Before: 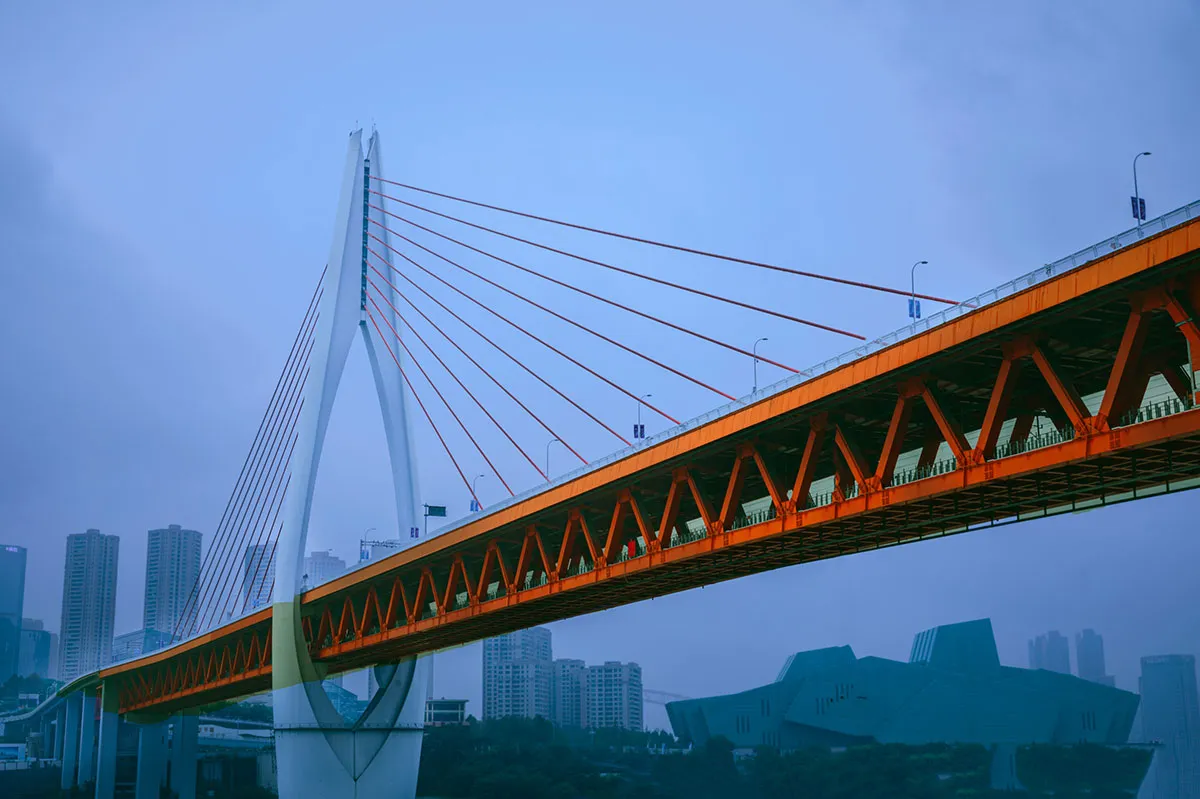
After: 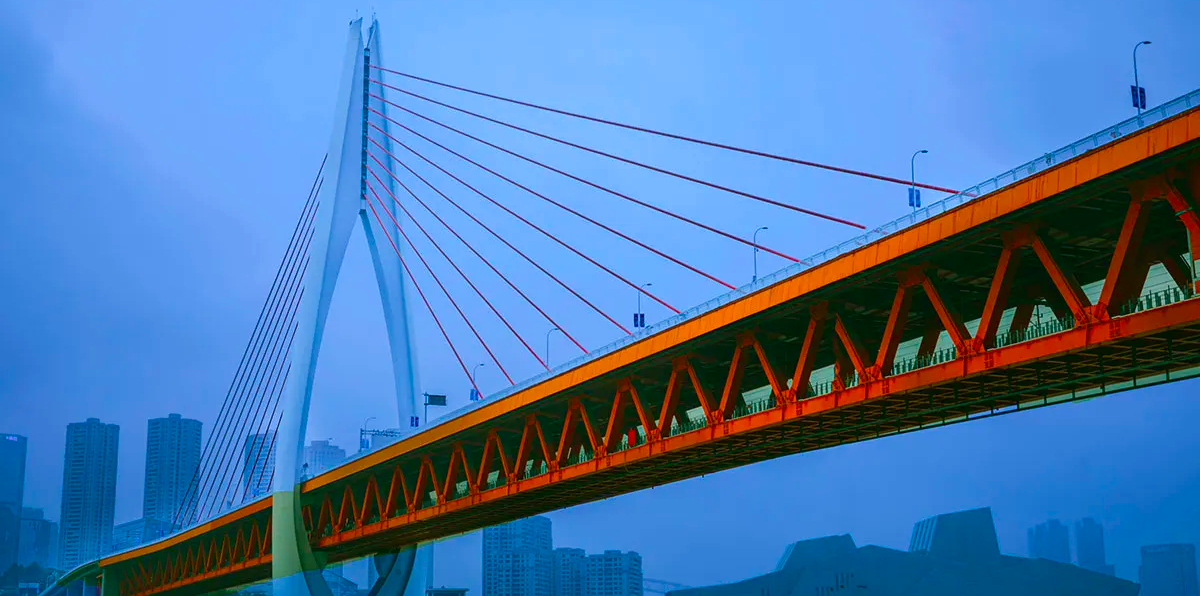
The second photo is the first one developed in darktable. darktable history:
velvia: strength 51.23%, mid-tones bias 0.506
crop: top 13.953%, bottom 11.442%
